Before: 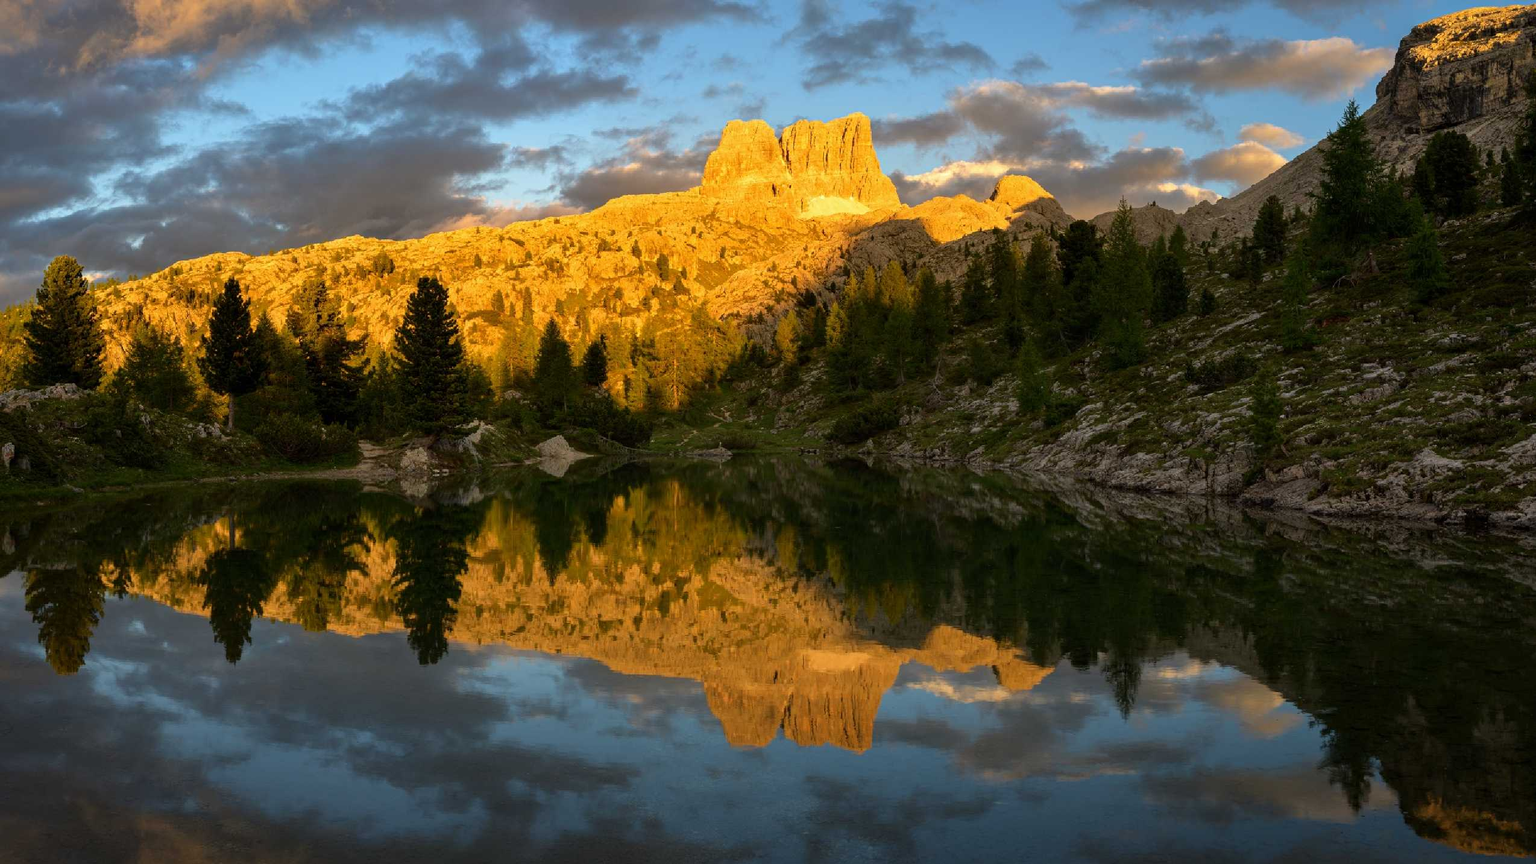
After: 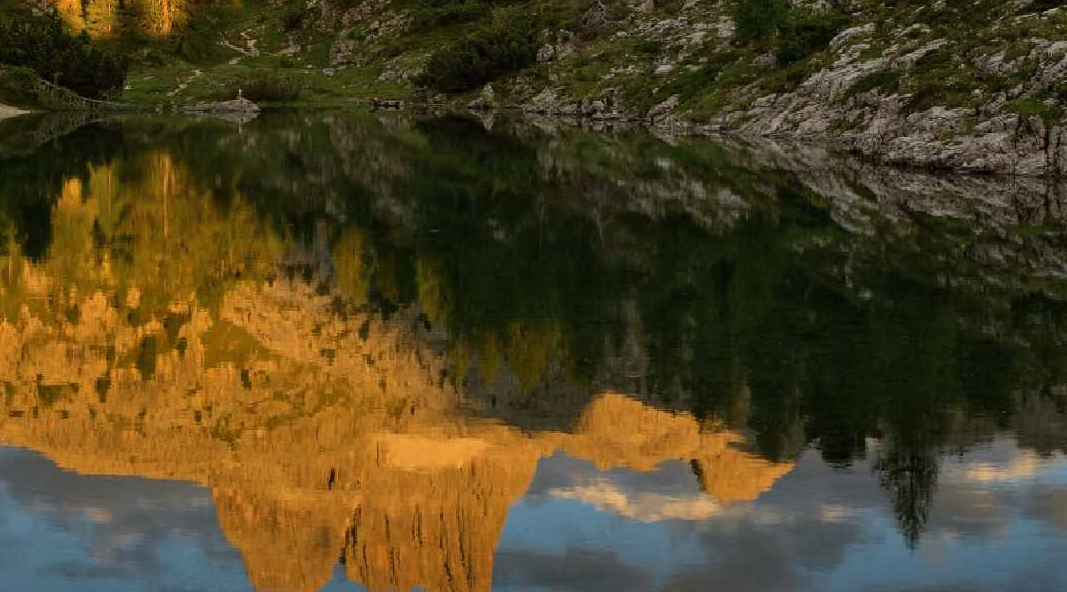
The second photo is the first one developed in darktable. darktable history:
shadows and highlights: shadows 36.55, highlights -27.09, soften with gaussian
crop: left 37.483%, top 44.984%, right 20.615%, bottom 13.642%
